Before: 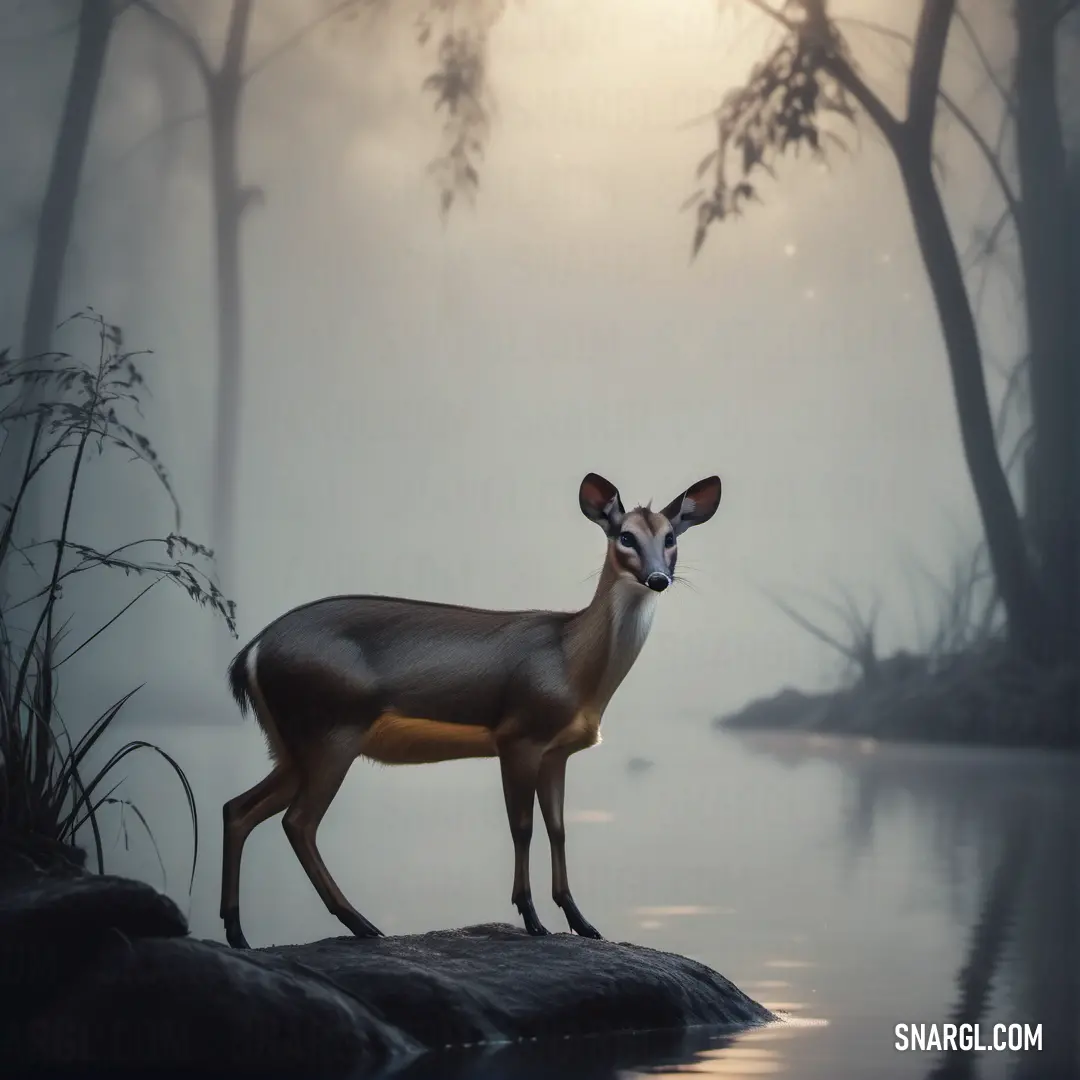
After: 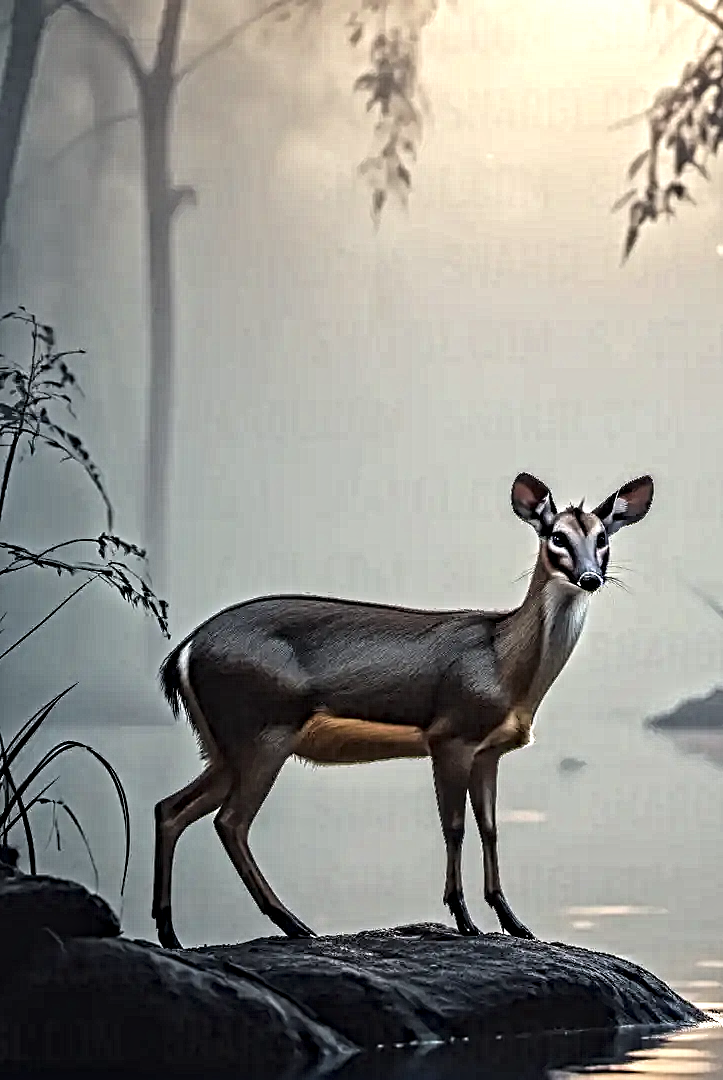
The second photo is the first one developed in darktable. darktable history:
tone equalizer: -8 EV -0.44 EV, -7 EV -0.417 EV, -6 EV -0.328 EV, -5 EV -0.186 EV, -3 EV 0.239 EV, -2 EV 0.309 EV, -1 EV 0.365 EV, +0 EV 0.419 EV
crop and rotate: left 6.42%, right 26.627%
contrast equalizer: octaves 7, y [[0.406, 0.494, 0.589, 0.753, 0.877, 0.999], [0.5 ×6], [0.5 ×6], [0 ×6], [0 ×6]]
